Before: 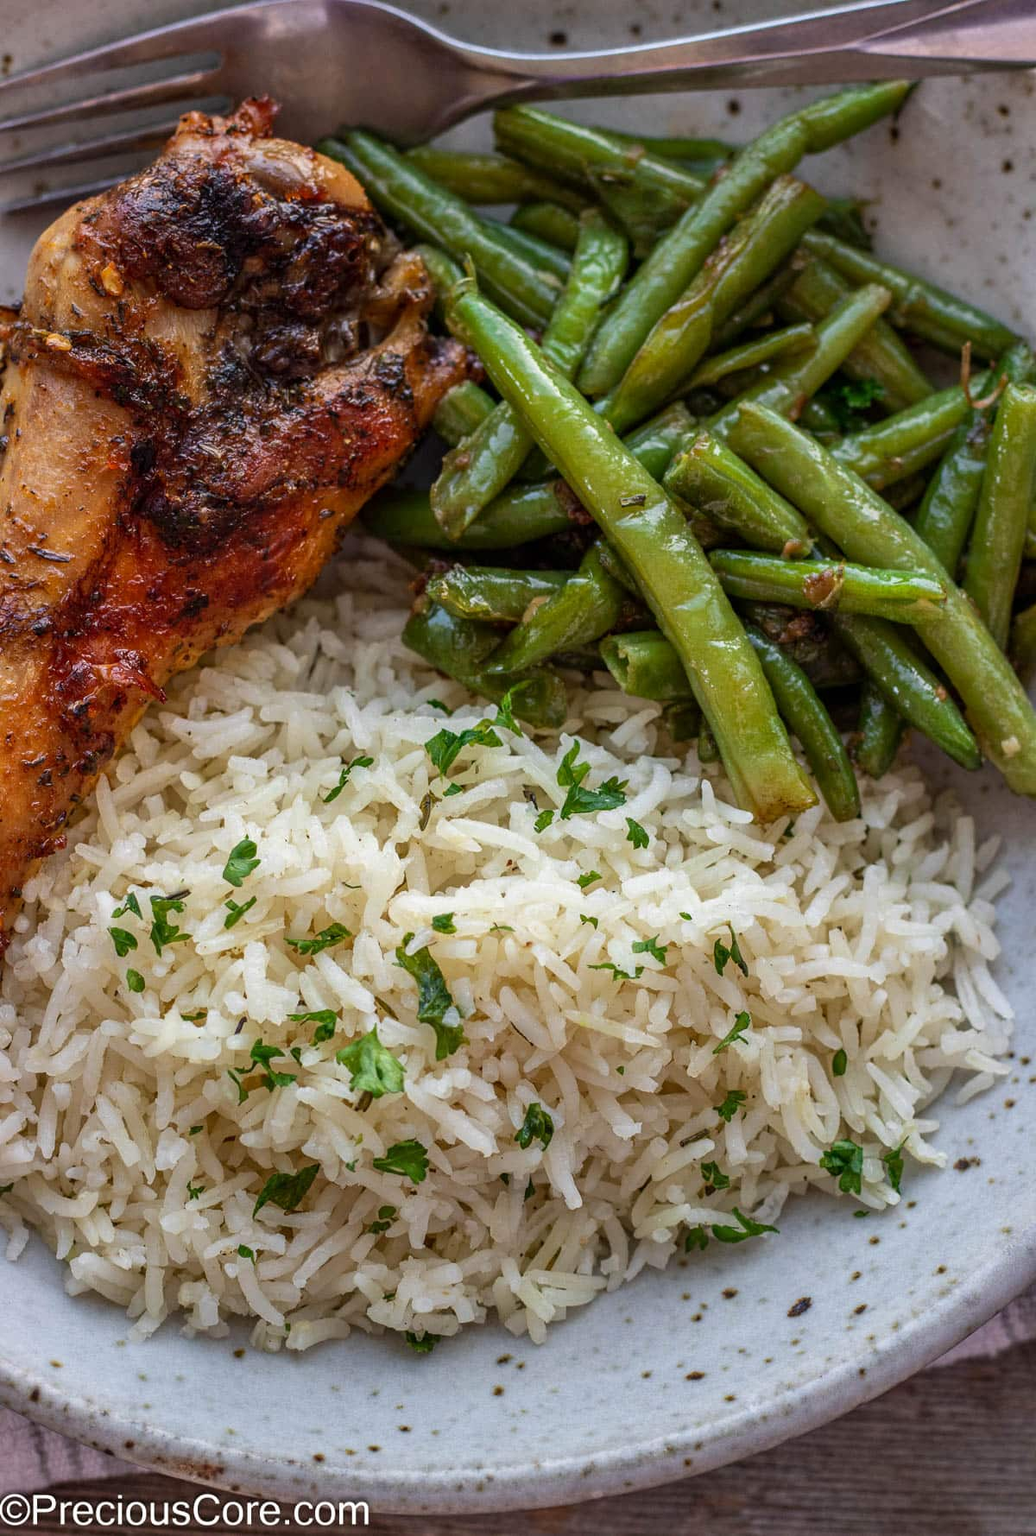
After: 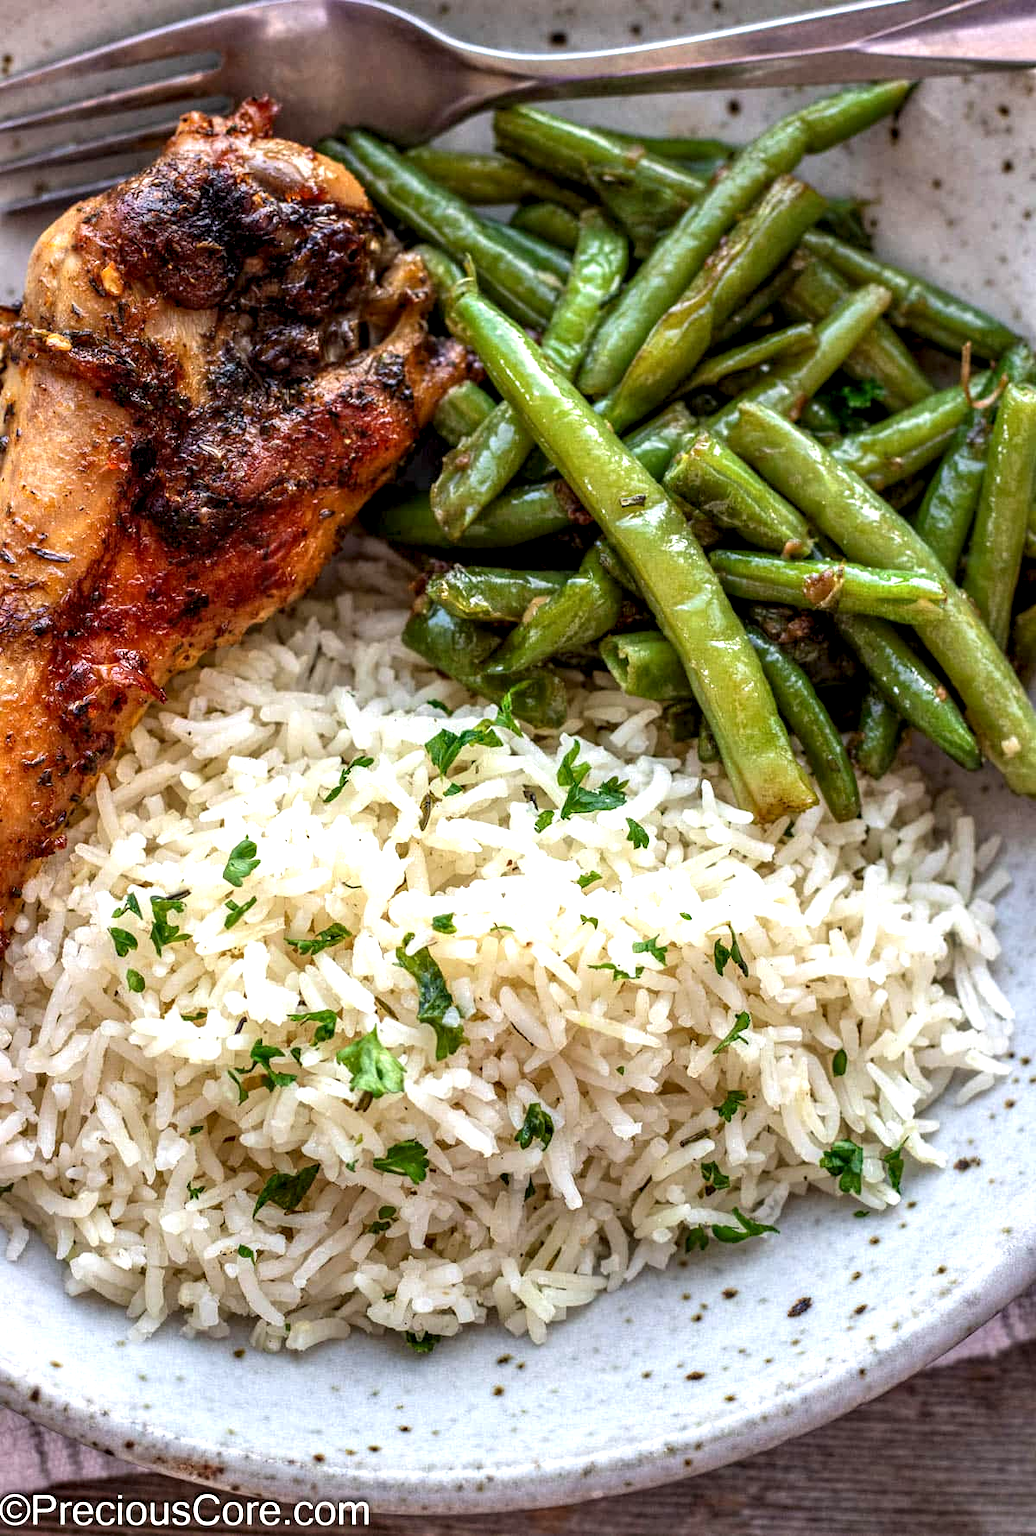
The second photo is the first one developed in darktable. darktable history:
local contrast: highlights 129%, shadows 132%, detail 139%, midtone range 0.261
exposure: black level correction 0, exposure 0.701 EV, compensate exposure bias true, compensate highlight preservation false
